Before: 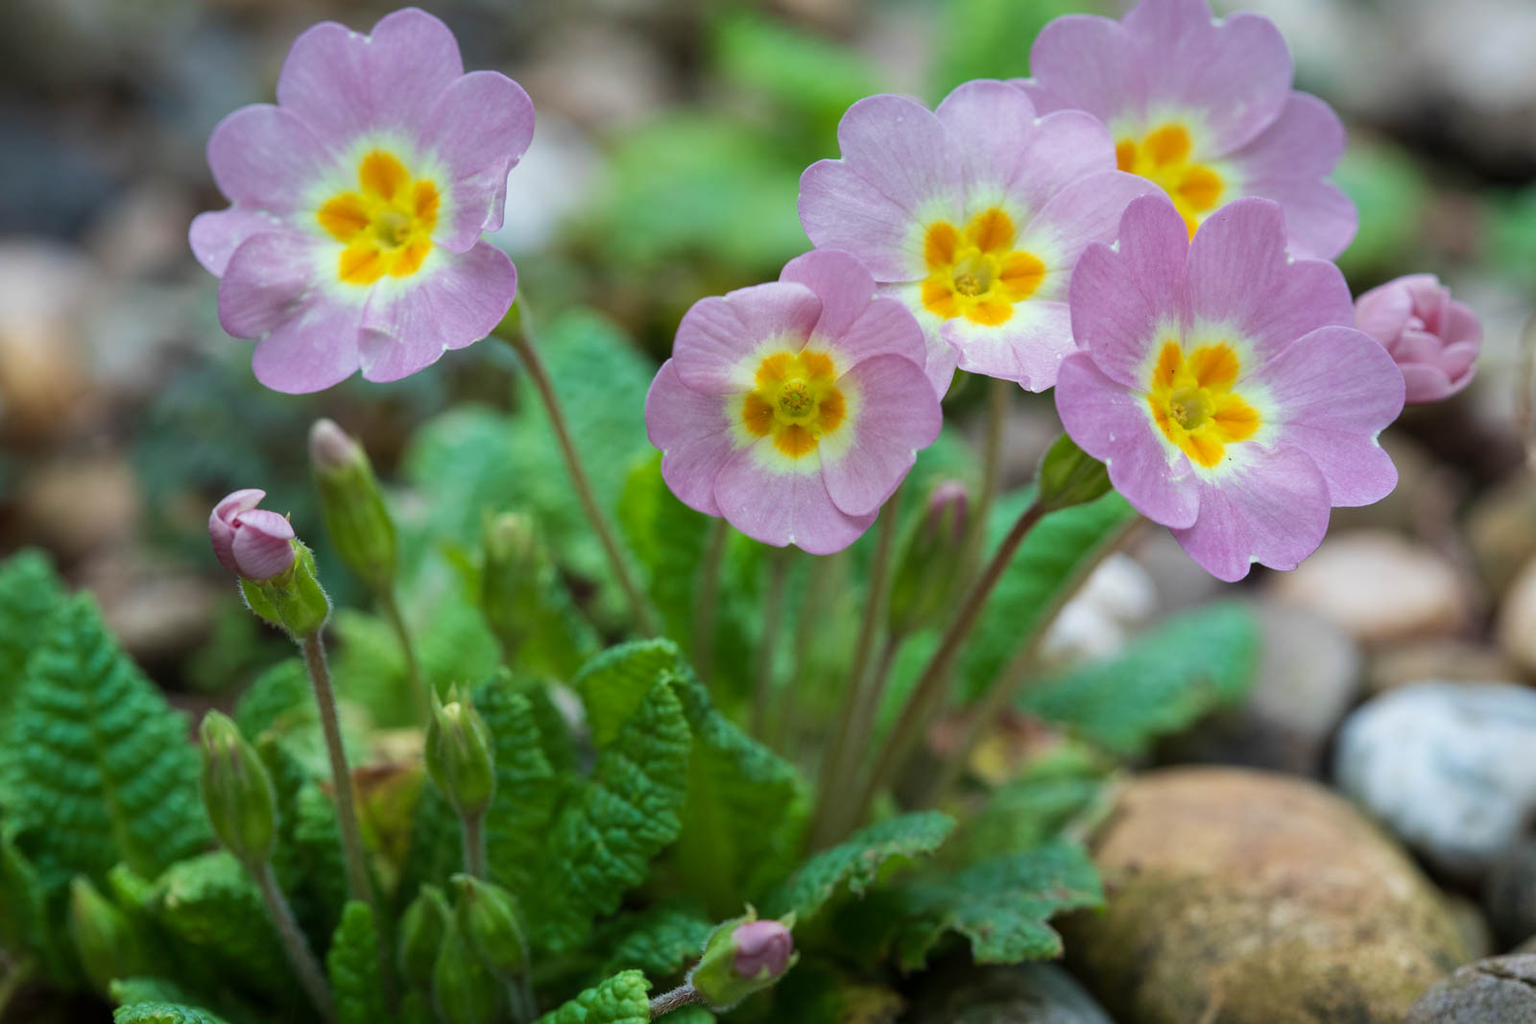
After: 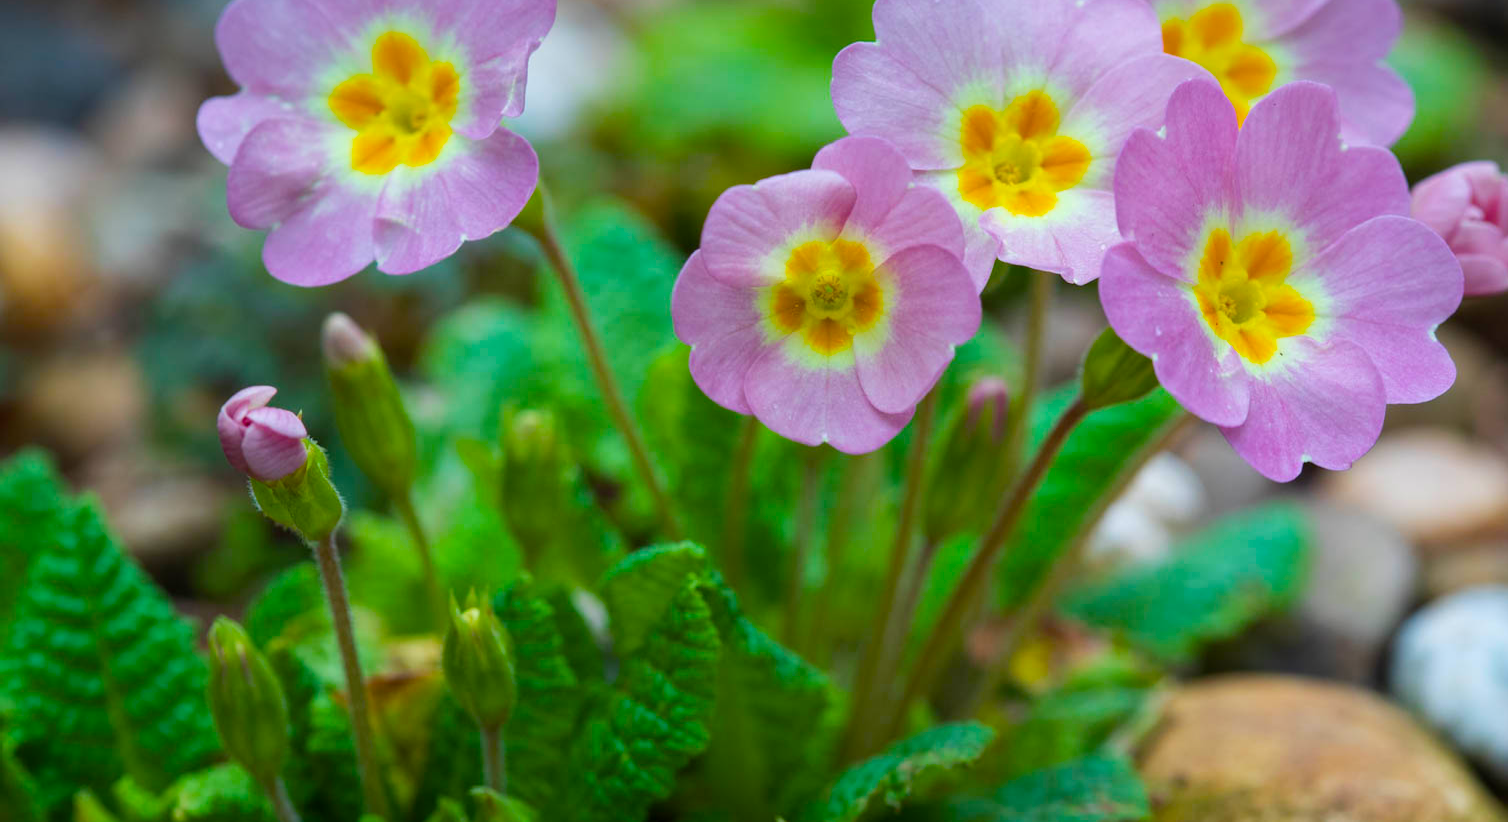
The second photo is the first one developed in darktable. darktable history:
color balance rgb: linear chroma grading › global chroma 15%, perceptual saturation grading › global saturation 30%
crop and rotate: angle 0.03°, top 11.643%, right 5.651%, bottom 11.189%
